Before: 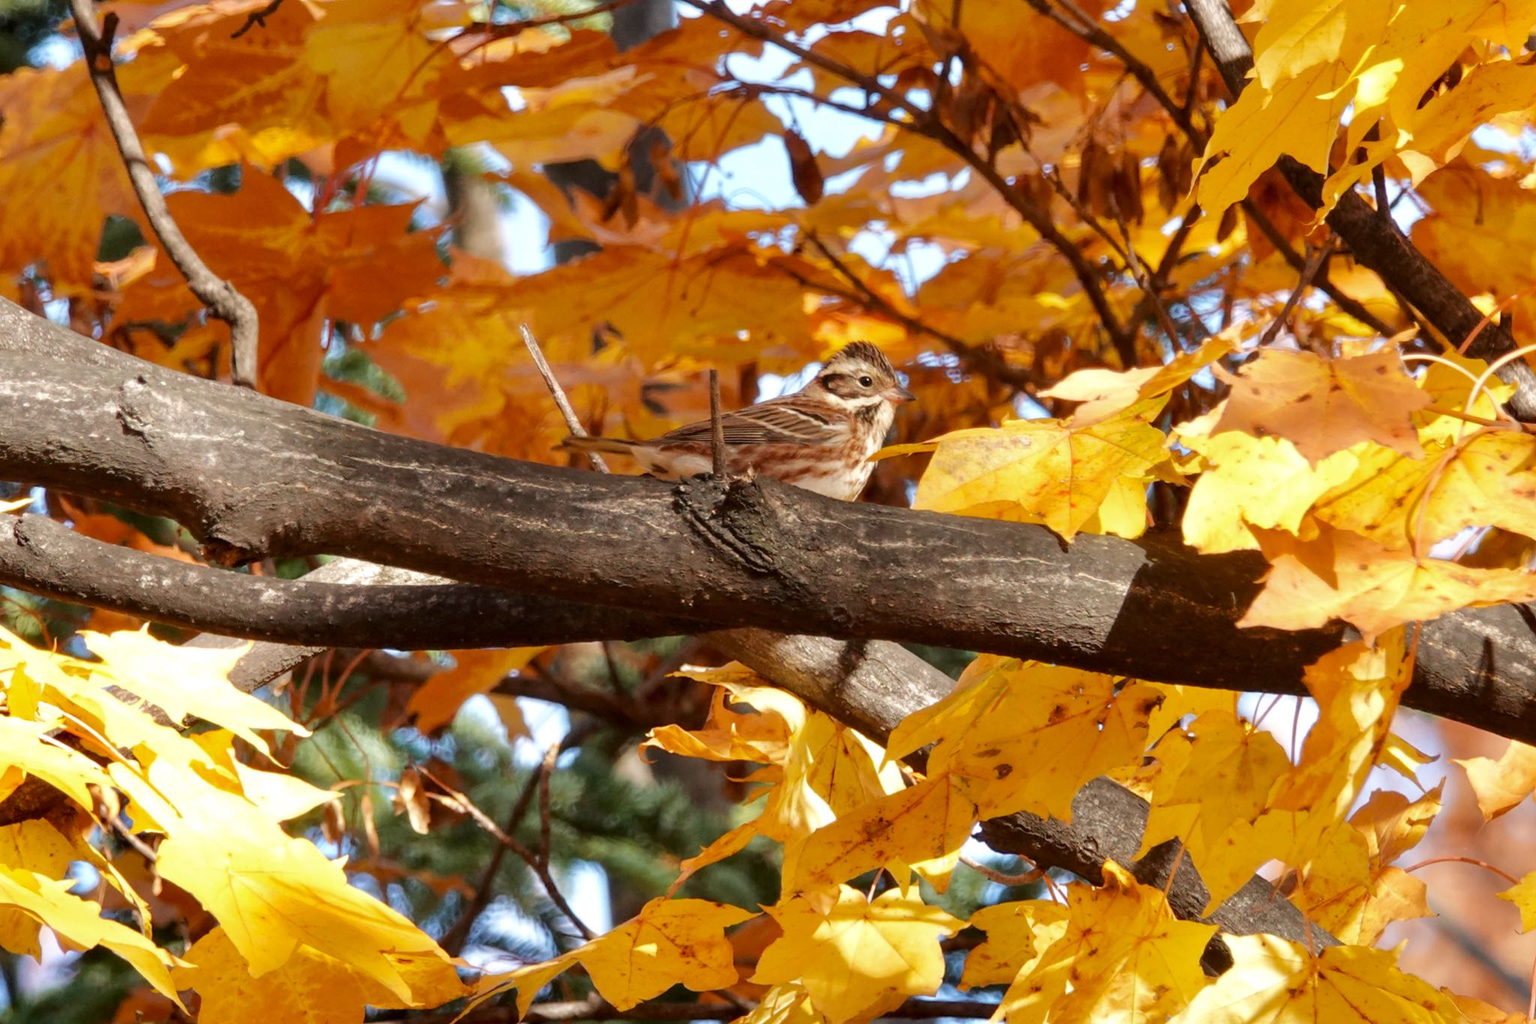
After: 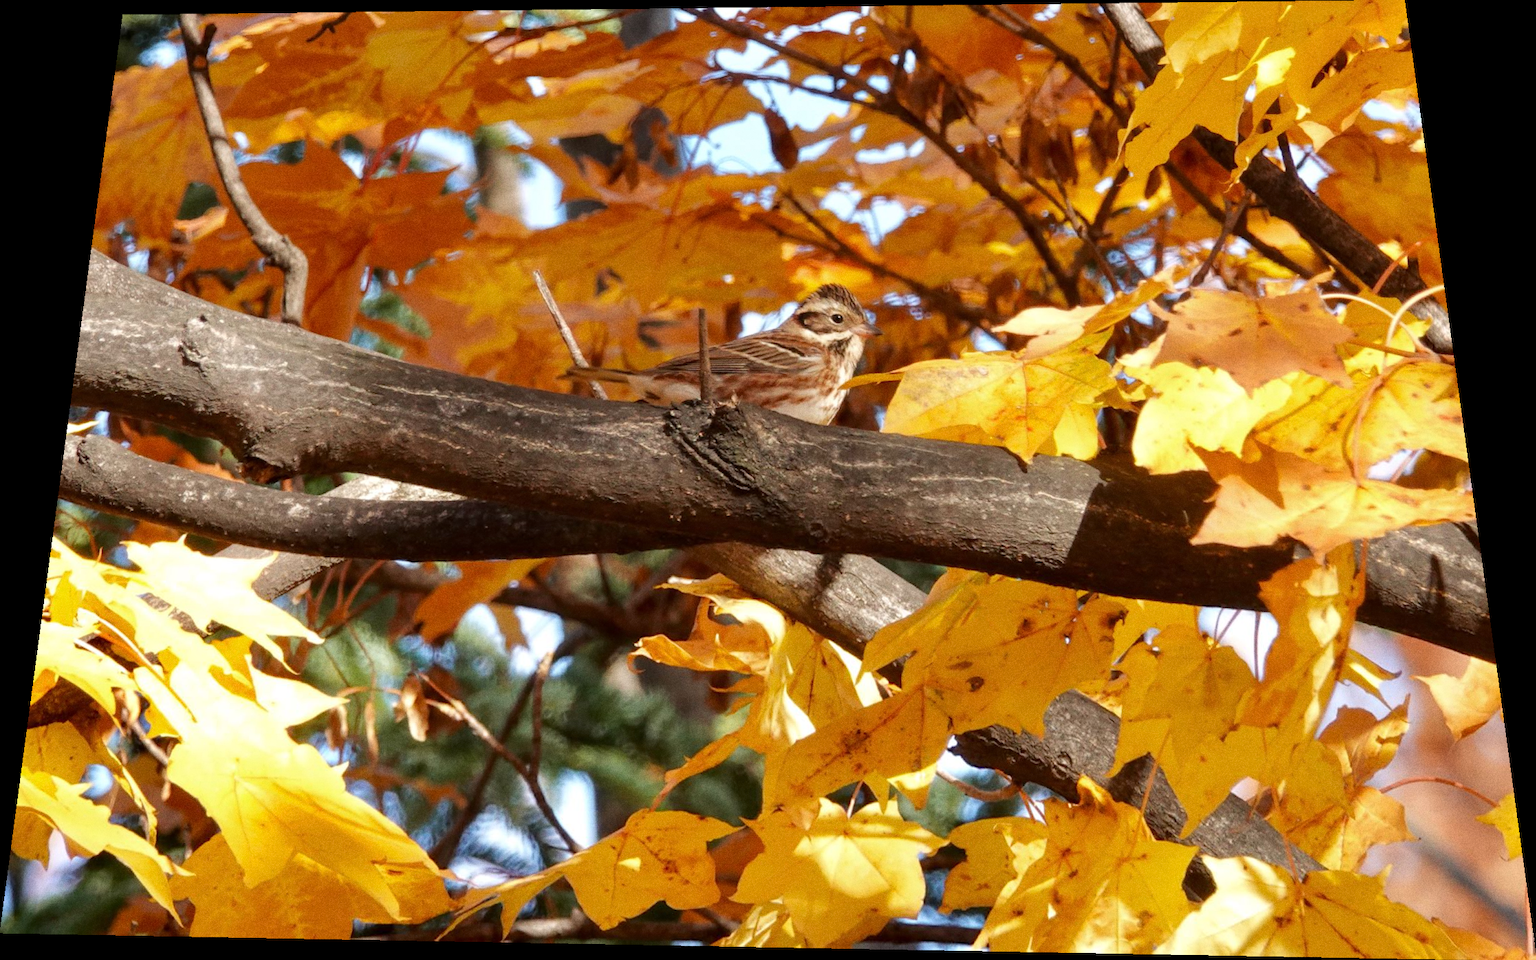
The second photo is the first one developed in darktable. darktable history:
rotate and perspective: rotation 0.128°, lens shift (vertical) -0.181, lens shift (horizontal) -0.044, shear 0.001, automatic cropping off
grain: on, module defaults
